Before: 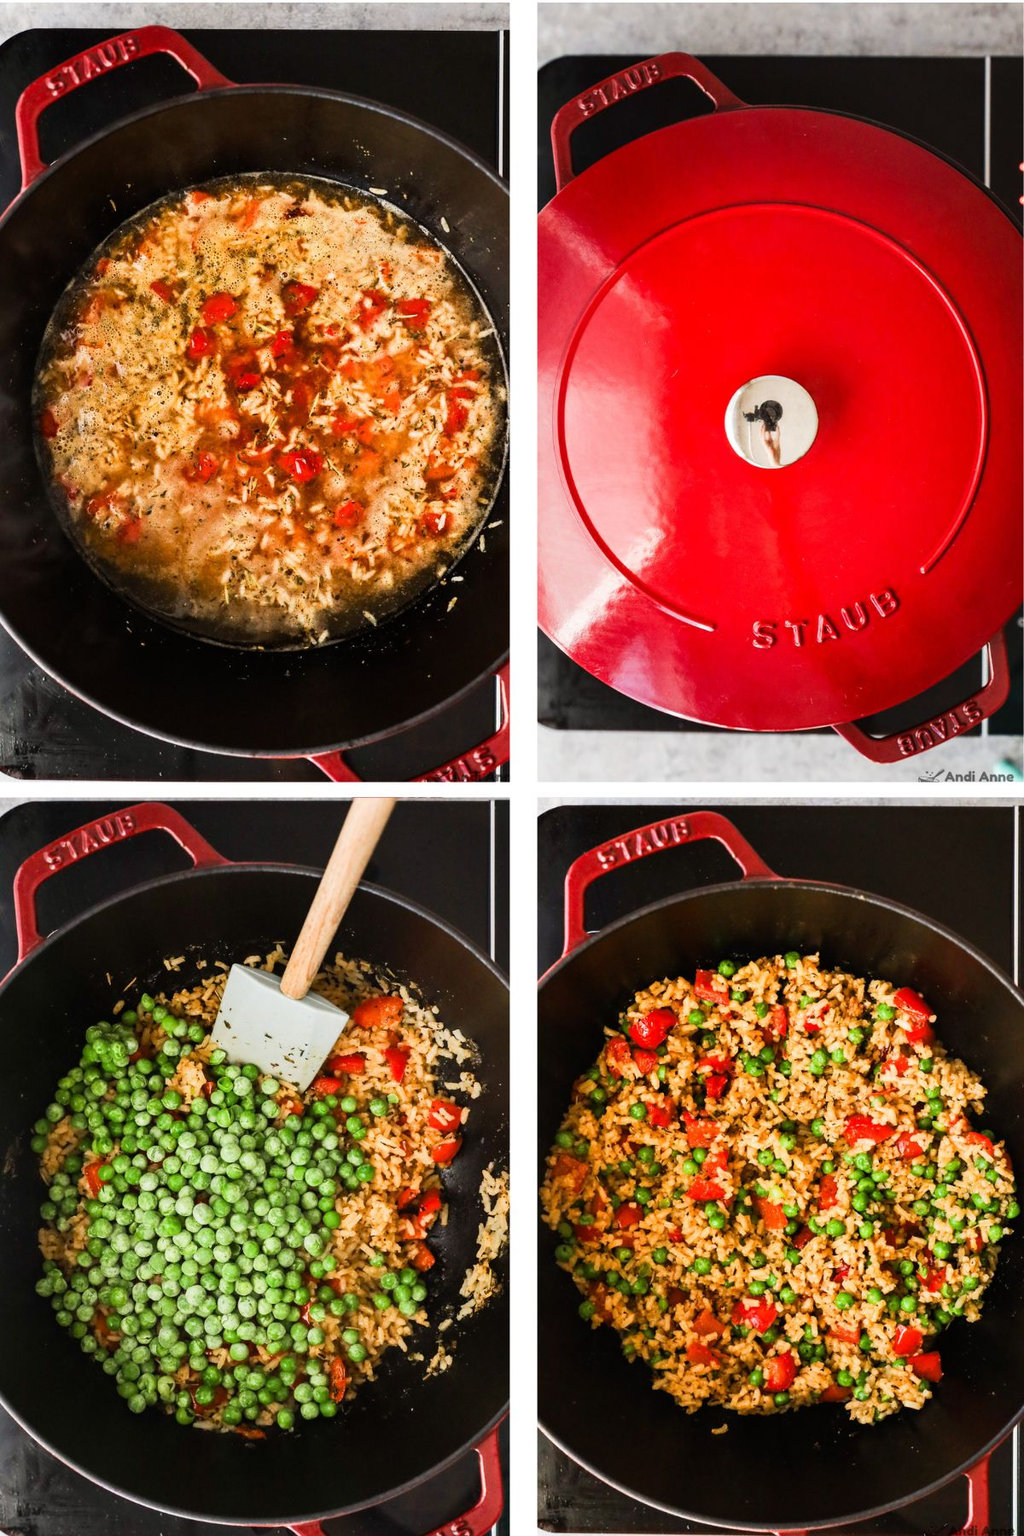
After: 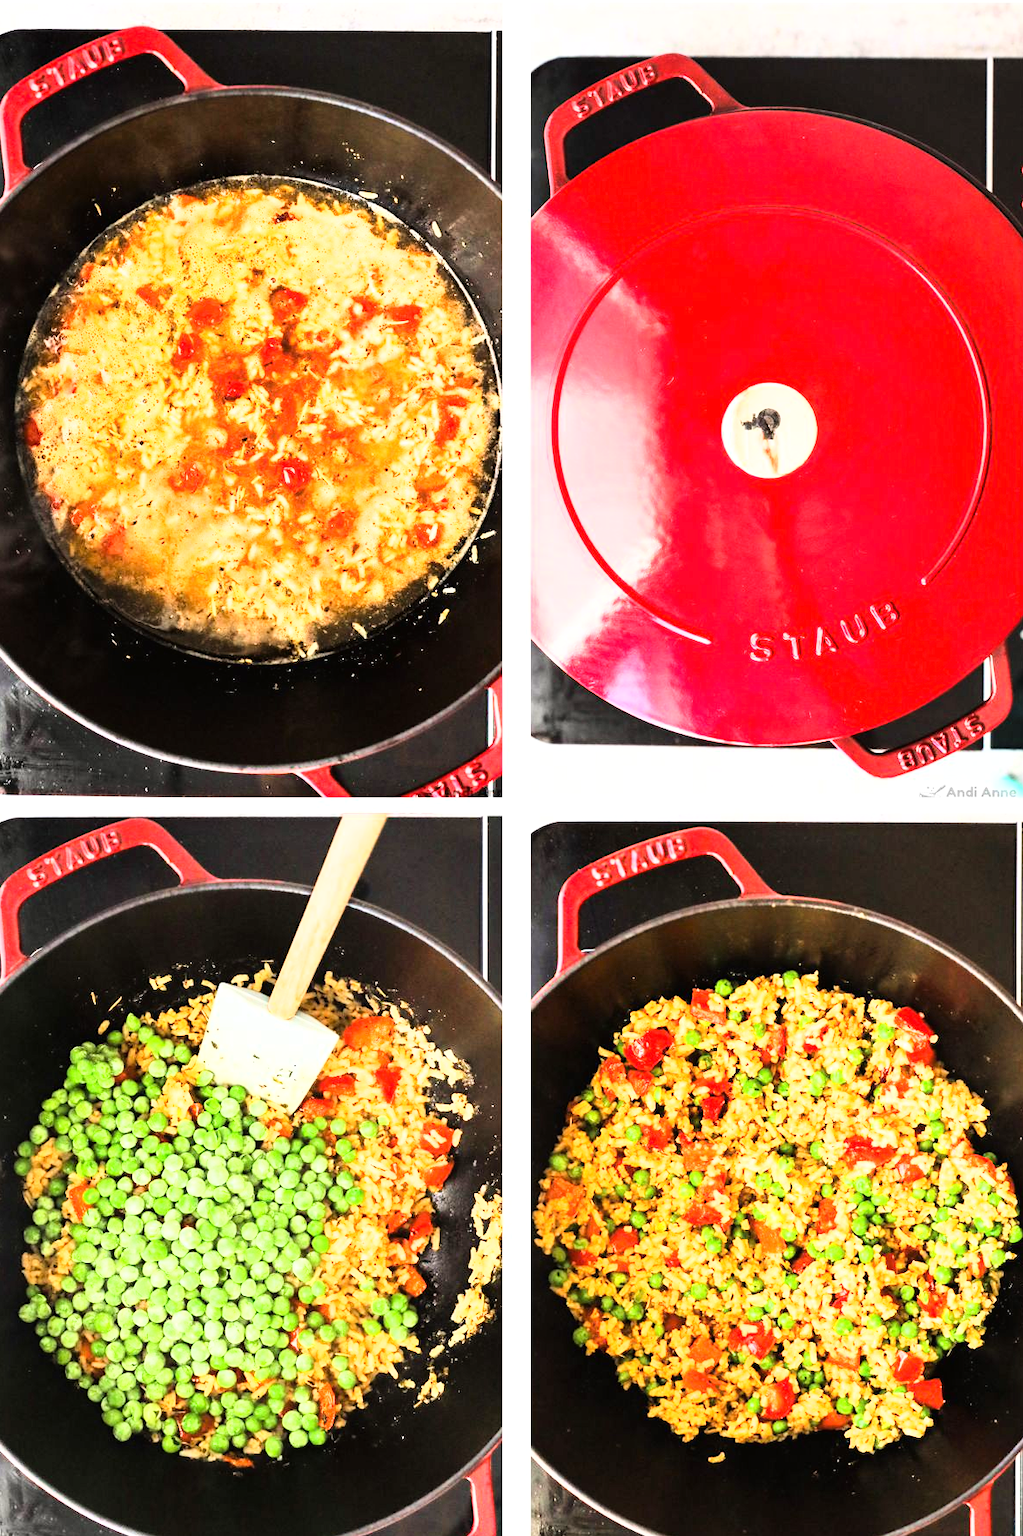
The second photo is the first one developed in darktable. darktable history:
exposure: black level correction 0, exposure 0.9 EV, compensate highlight preservation false
crop: left 1.713%, right 0.282%, bottom 1.941%
base curve: curves: ch0 [(0, 0.003) (0.001, 0.002) (0.006, 0.004) (0.02, 0.022) (0.048, 0.086) (0.094, 0.234) (0.162, 0.431) (0.258, 0.629) (0.385, 0.8) (0.548, 0.918) (0.751, 0.988) (1, 1)]
tone equalizer: -7 EV 0.189 EV, -6 EV 0.16 EV, -5 EV 0.062 EV, -4 EV 0.049 EV, -2 EV -0.037 EV, -1 EV -0.048 EV, +0 EV -0.071 EV, edges refinement/feathering 500, mask exposure compensation -1.57 EV, preserve details no
